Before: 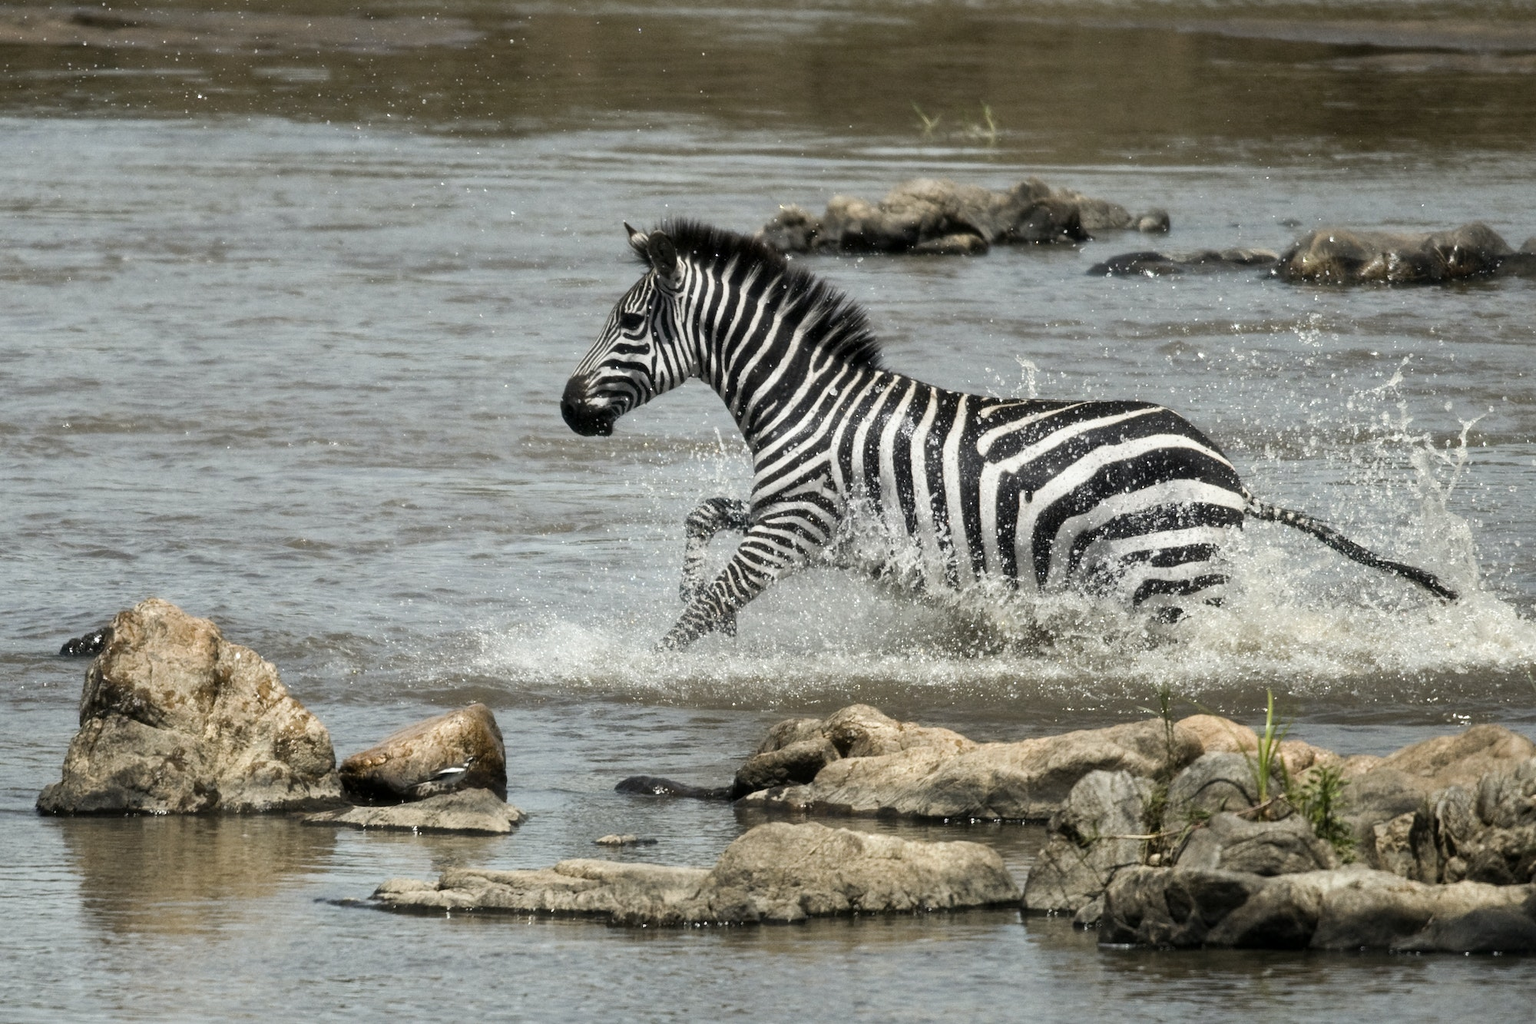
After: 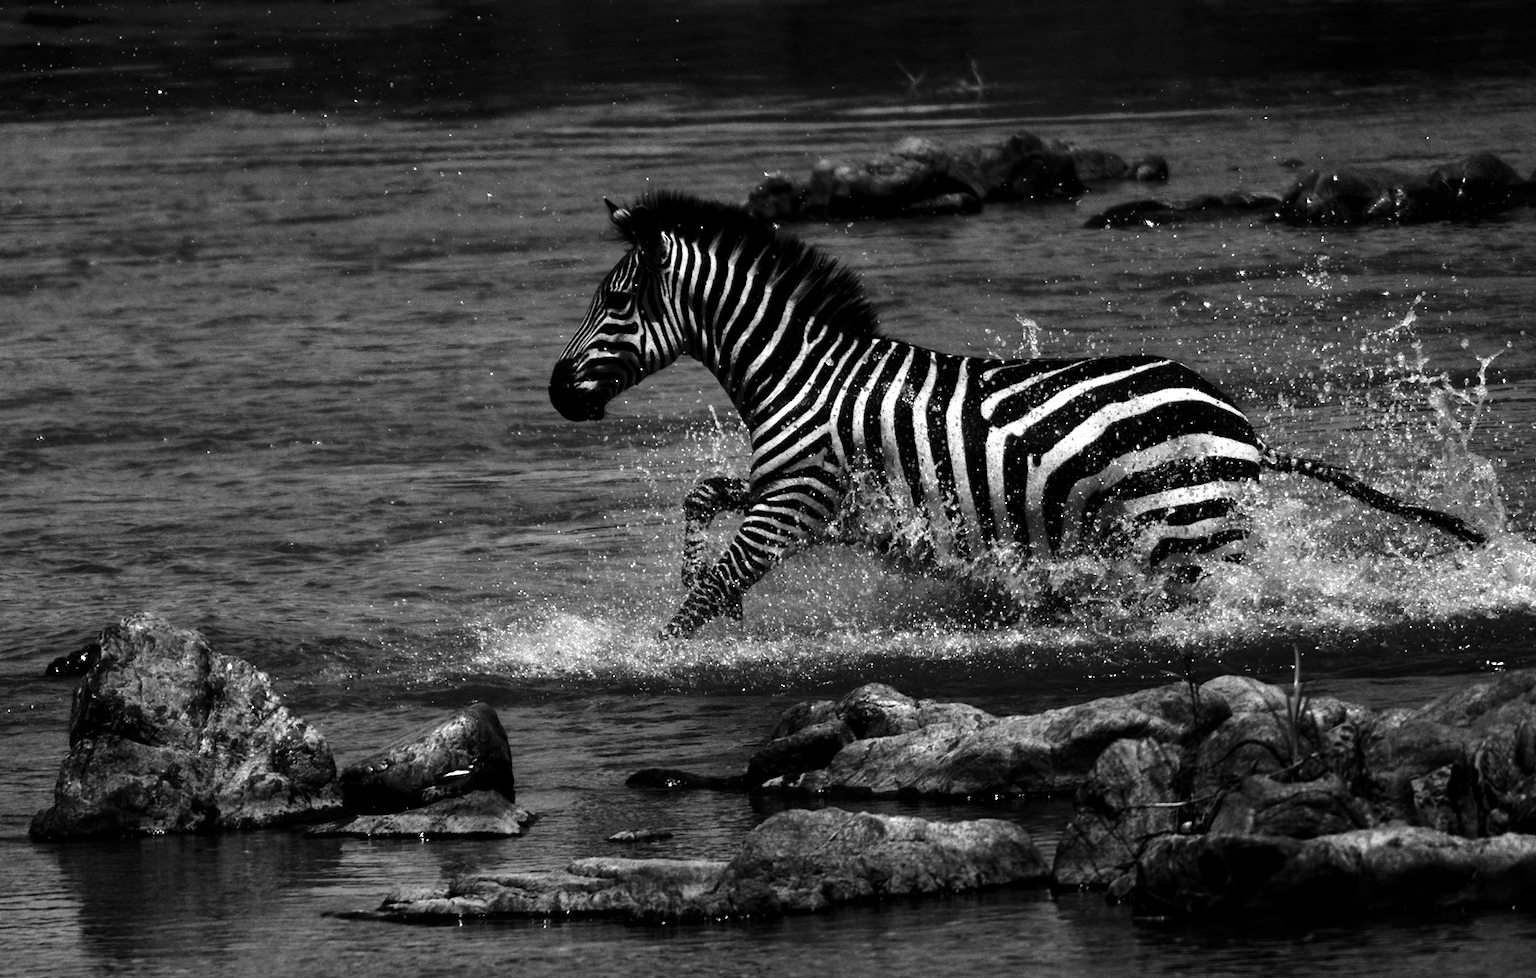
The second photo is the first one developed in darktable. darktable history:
exposure: exposure 0.2 EV, compensate highlight preservation false
contrast brightness saturation: contrast 0.02, brightness -1, saturation -1
rotate and perspective: rotation -3°, crop left 0.031, crop right 0.968, crop top 0.07, crop bottom 0.93
